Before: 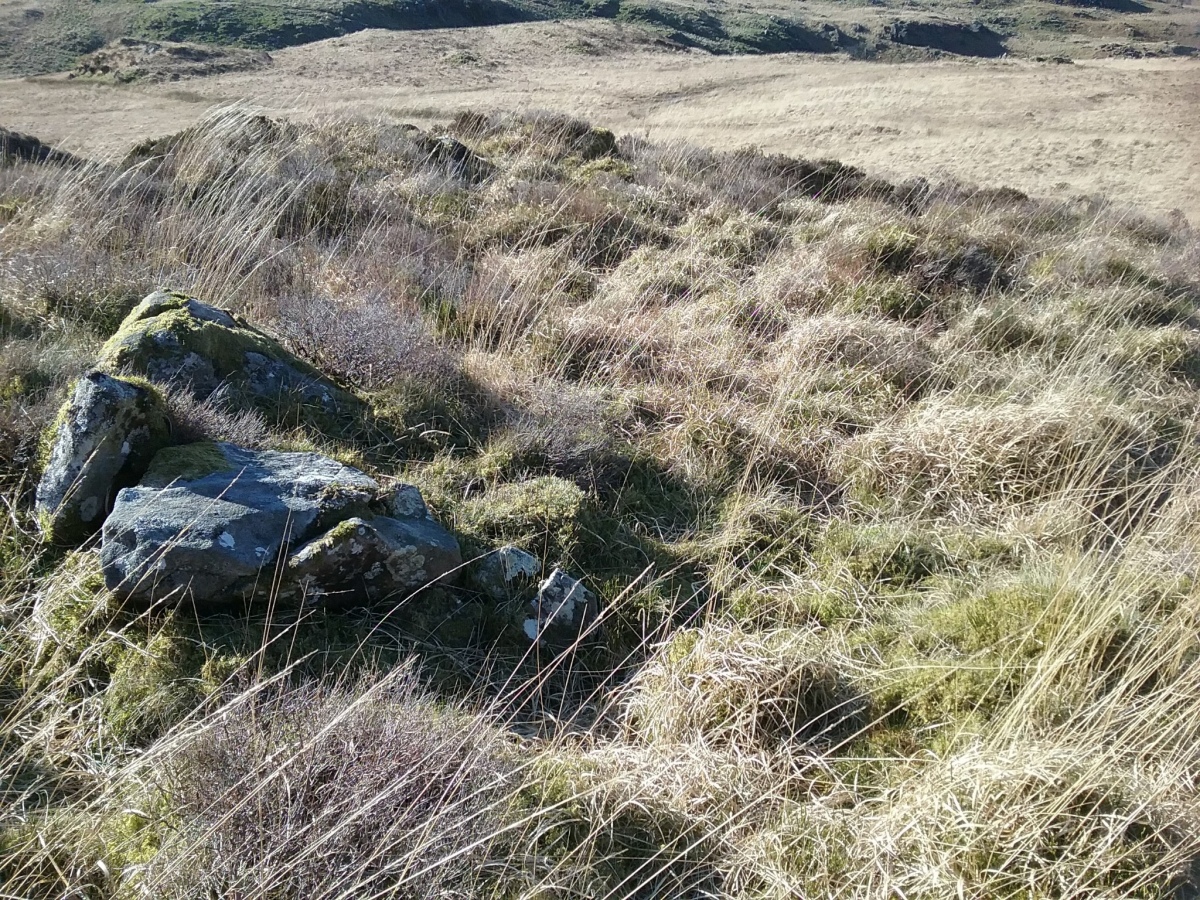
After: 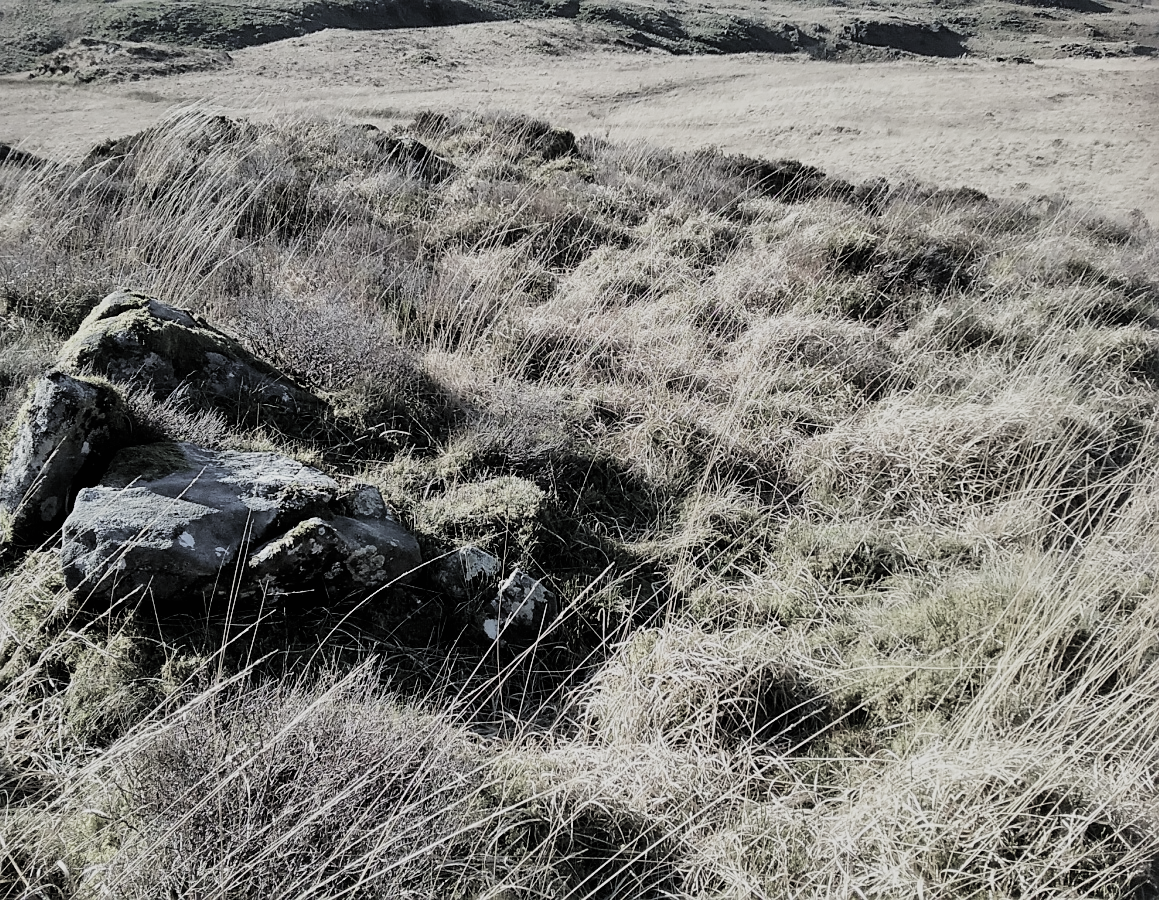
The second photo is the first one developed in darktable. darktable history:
filmic rgb: black relative exposure -5.13 EV, white relative exposure 3.98 EV, hardness 2.9, contrast 1.297, highlights saturation mix -28.57%, color science v5 (2021), contrast in shadows safe, contrast in highlights safe
shadows and highlights: soften with gaussian
crop and rotate: left 3.371%
sharpen: radius 1.549, amount 0.376, threshold 1.147
